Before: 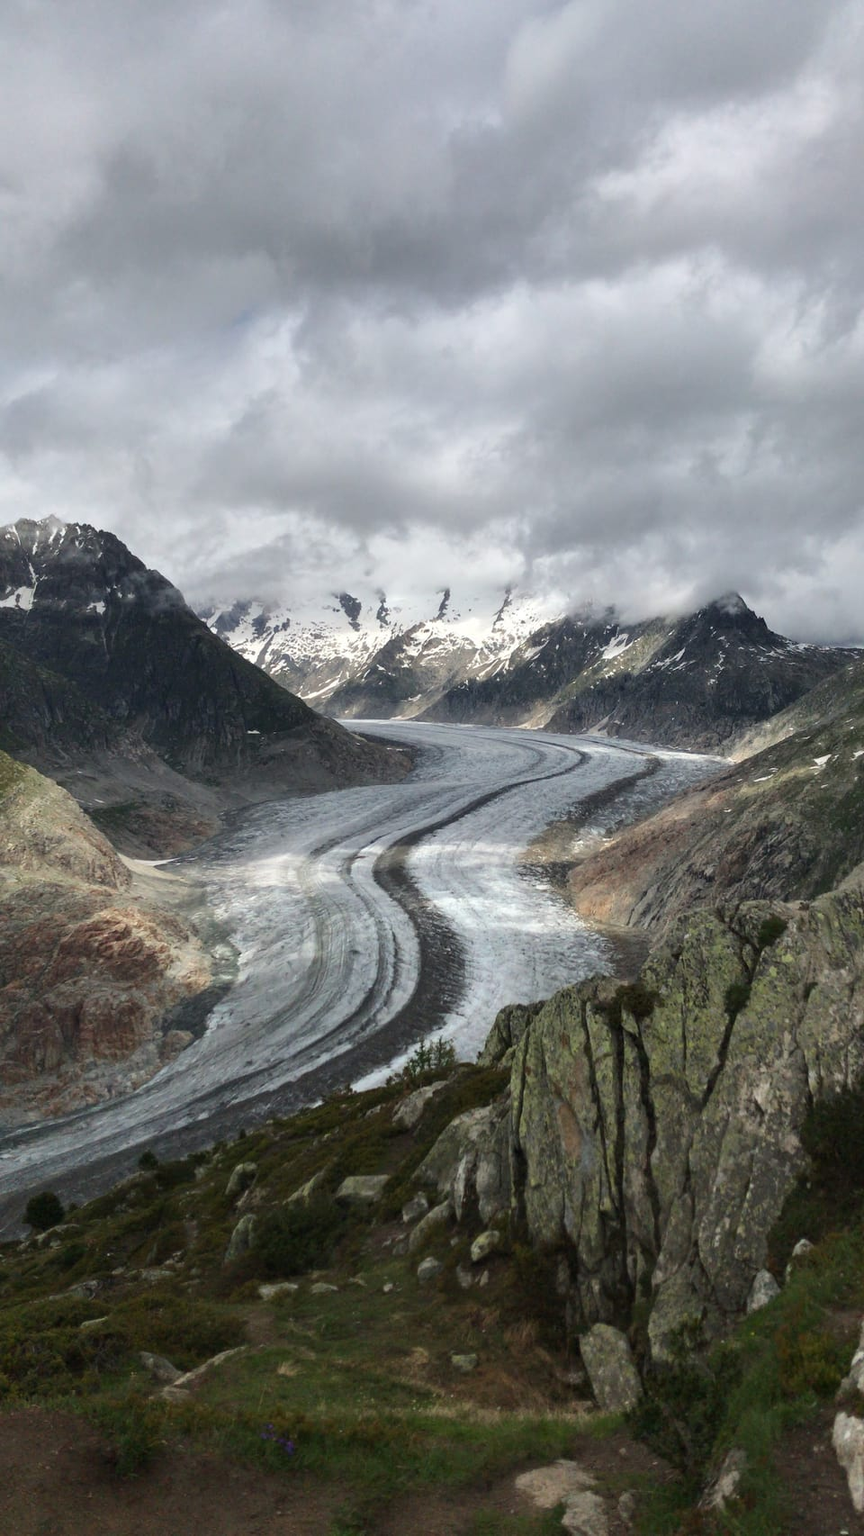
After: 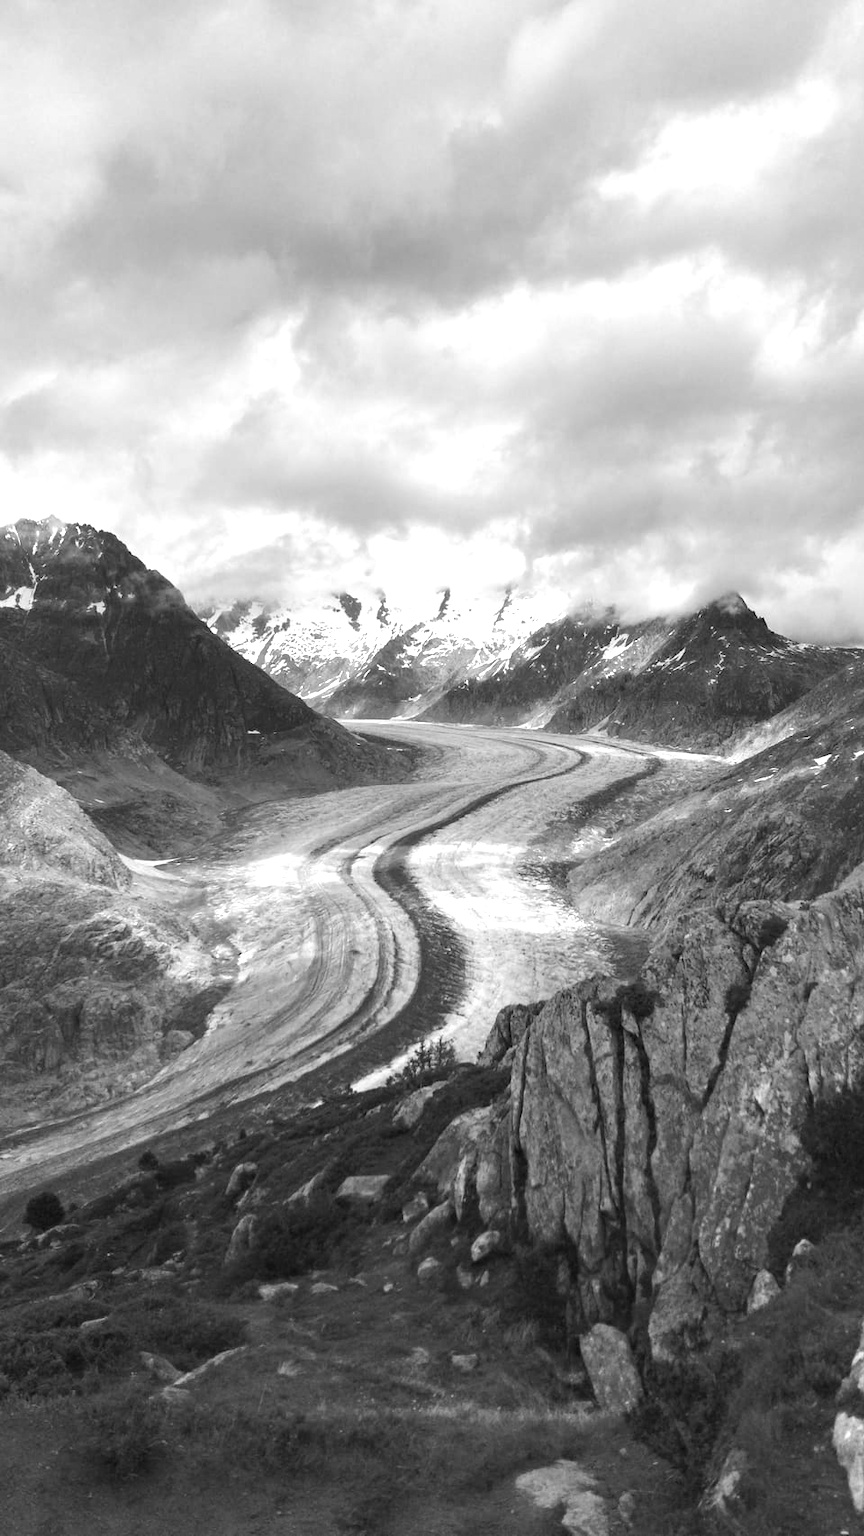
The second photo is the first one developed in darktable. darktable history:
exposure: black level correction 0, exposure 0.7 EV, compensate exposure bias true, compensate highlight preservation false
contrast brightness saturation: saturation -1
